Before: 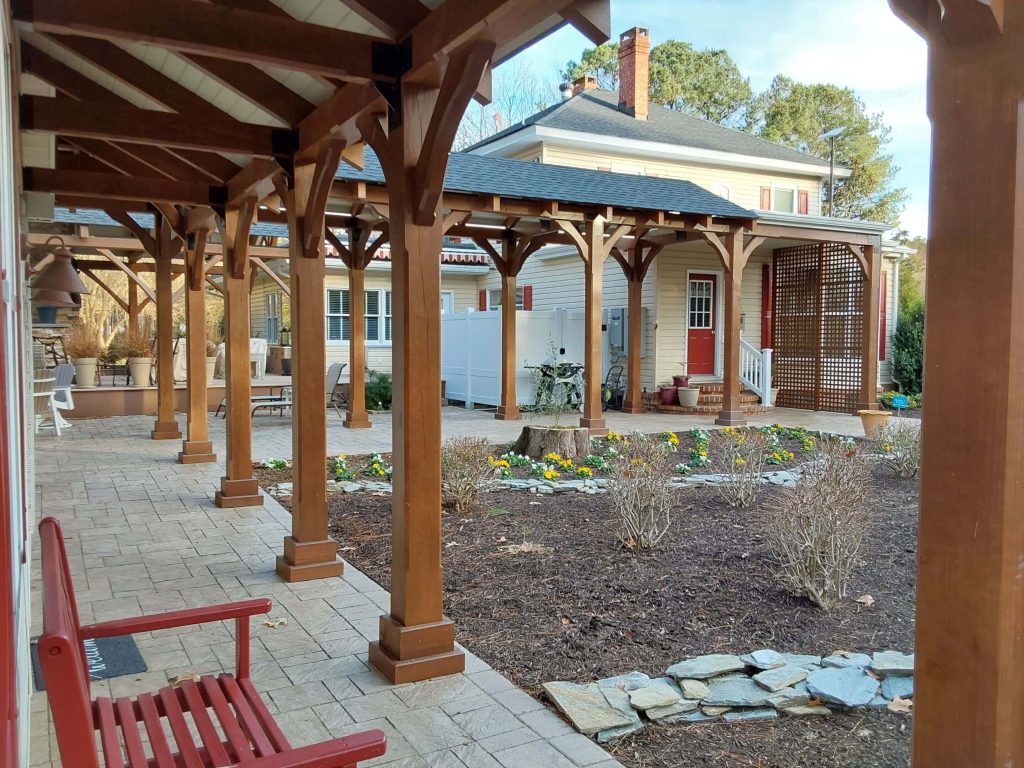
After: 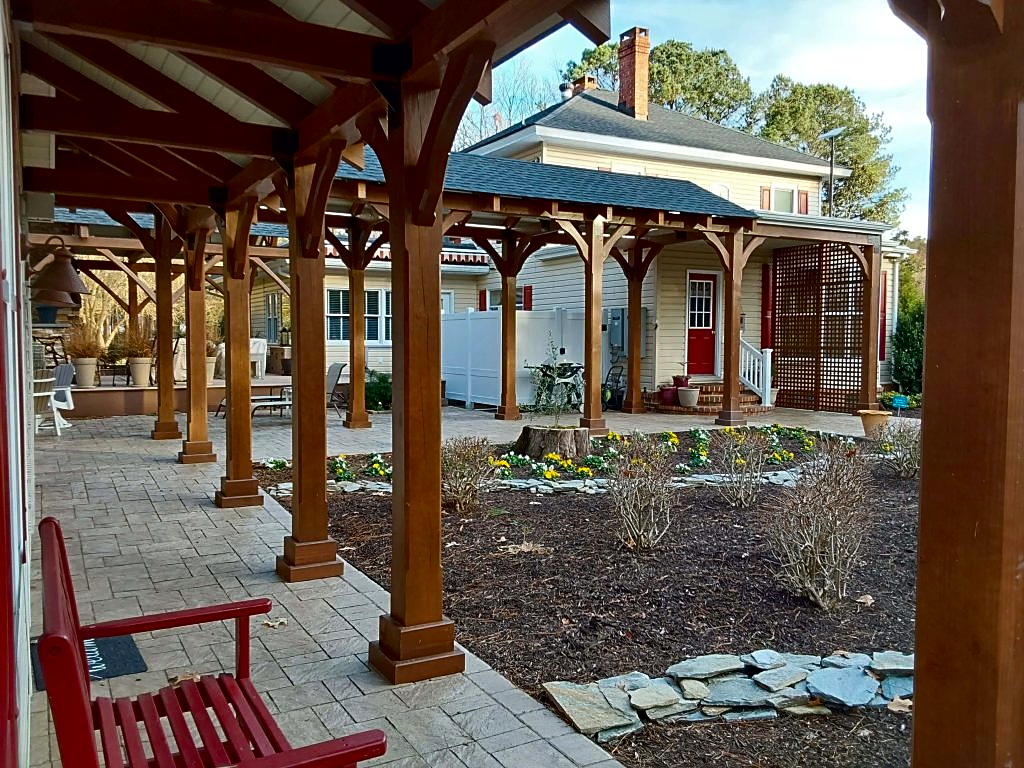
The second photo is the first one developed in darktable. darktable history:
contrast brightness saturation: contrast 0.13, brightness -0.24, saturation 0.14
sharpen: on, module defaults
